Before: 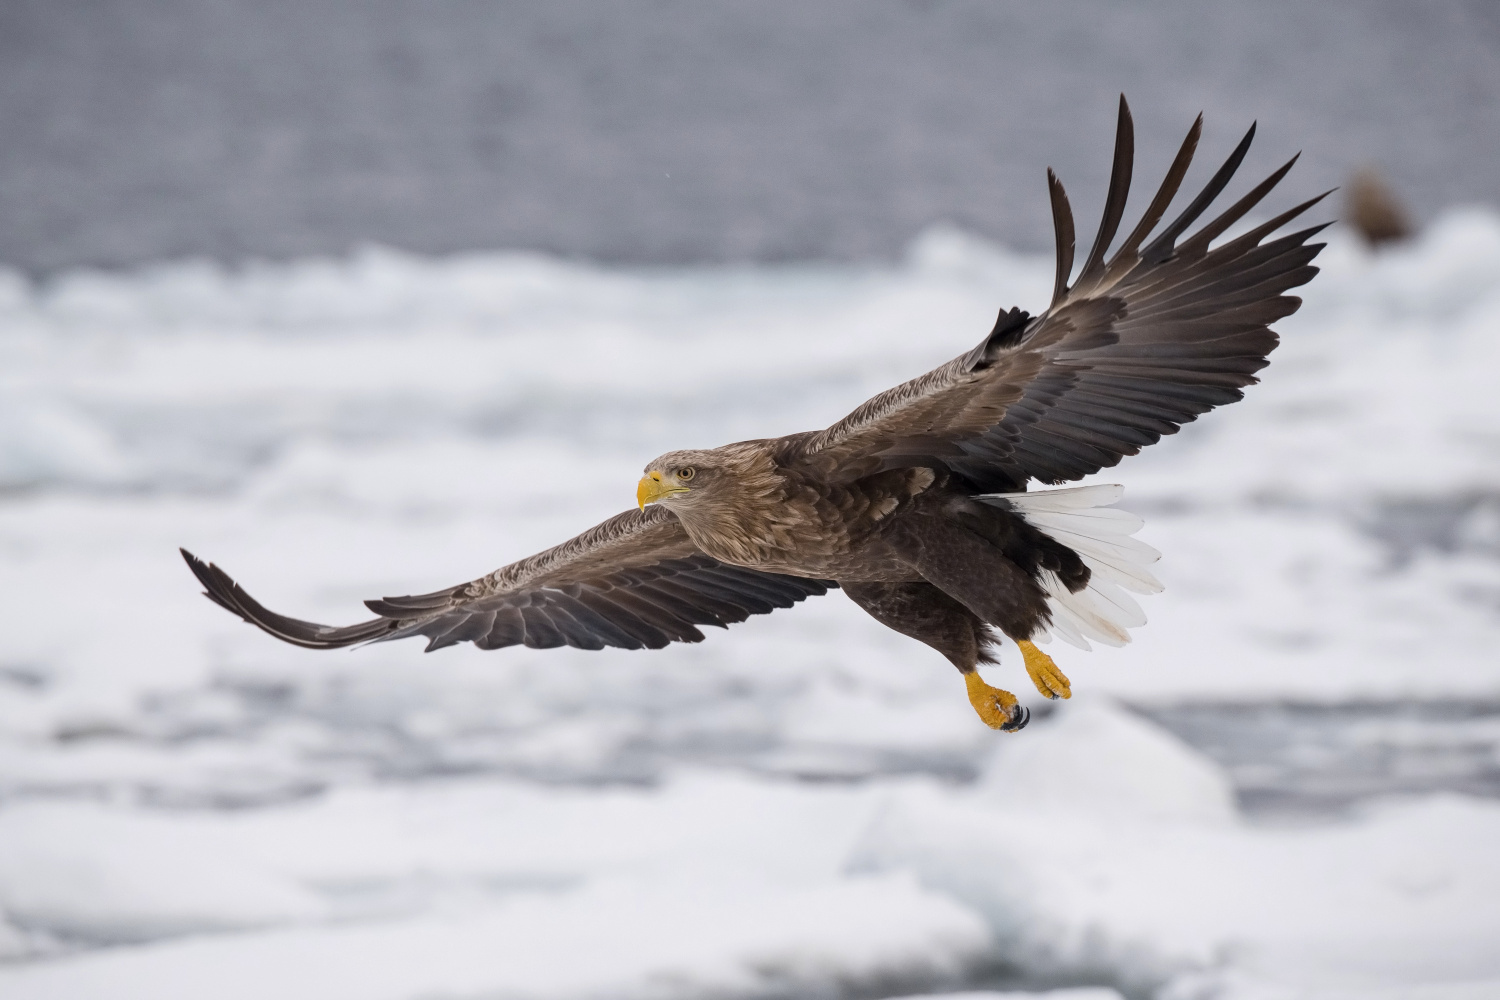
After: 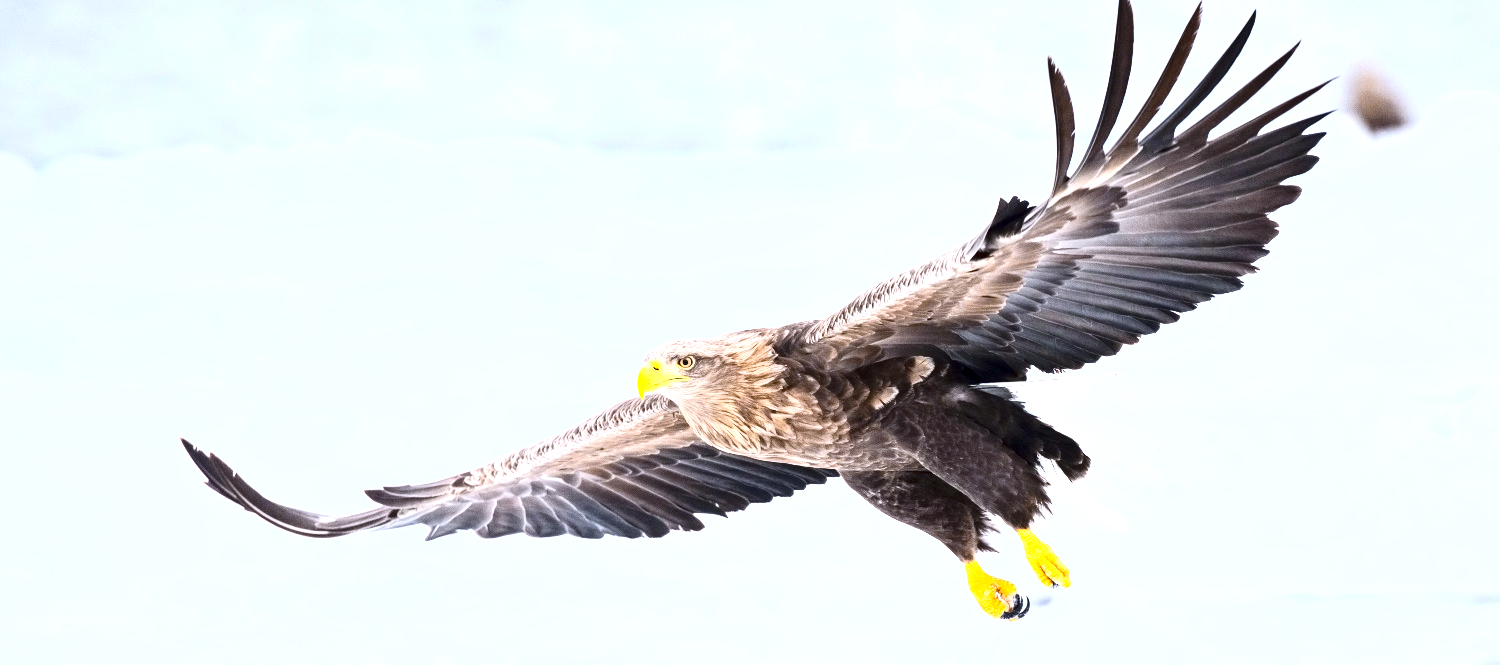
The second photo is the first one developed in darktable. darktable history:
contrast brightness saturation: contrast 0.275
shadows and highlights: shadows -29.6, highlights 29.5
exposure: black level correction 0, exposure 1.744 EV, compensate highlight preservation false
color zones: curves: ch0 [(0.224, 0.526) (0.75, 0.5)]; ch1 [(0.055, 0.526) (0.224, 0.761) (0.377, 0.526) (0.75, 0.5)]
local contrast: highlights 106%, shadows 98%, detail 119%, midtone range 0.2
color calibration: x 0.367, y 0.379, temperature 4396.42 K
crop: top 11.159%, bottom 22.275%
